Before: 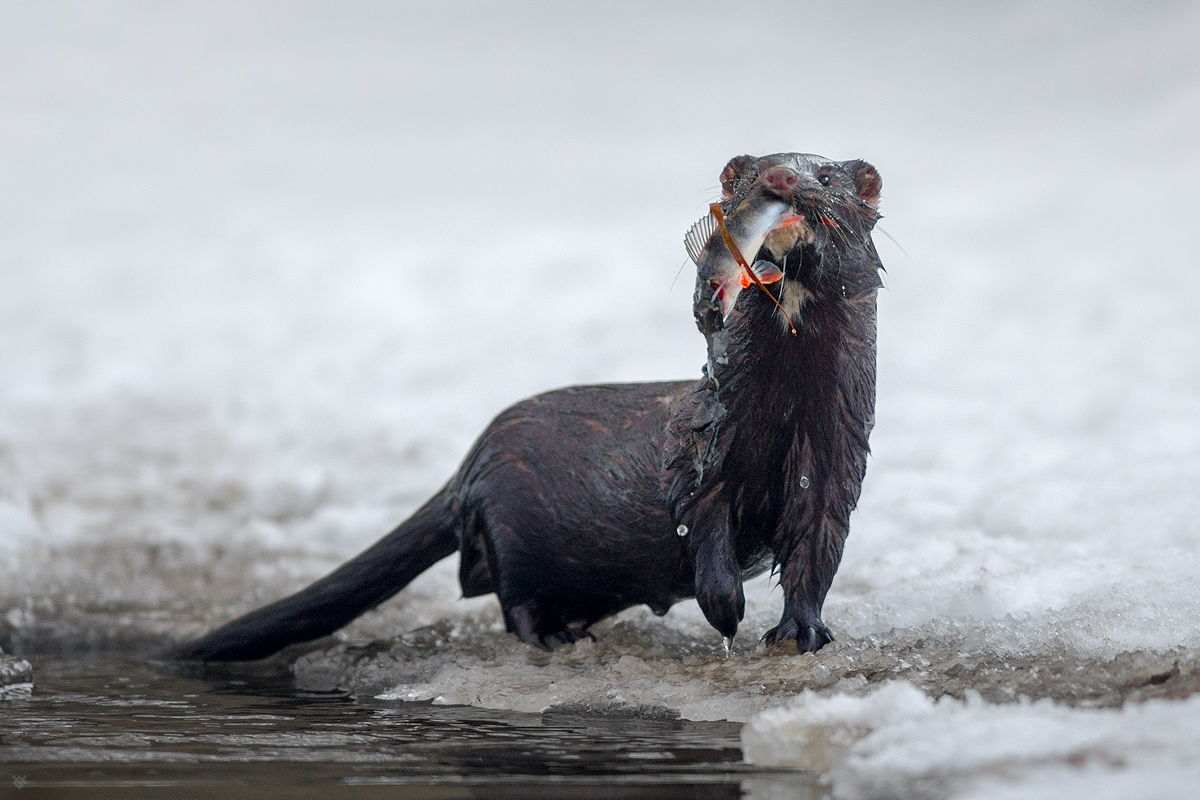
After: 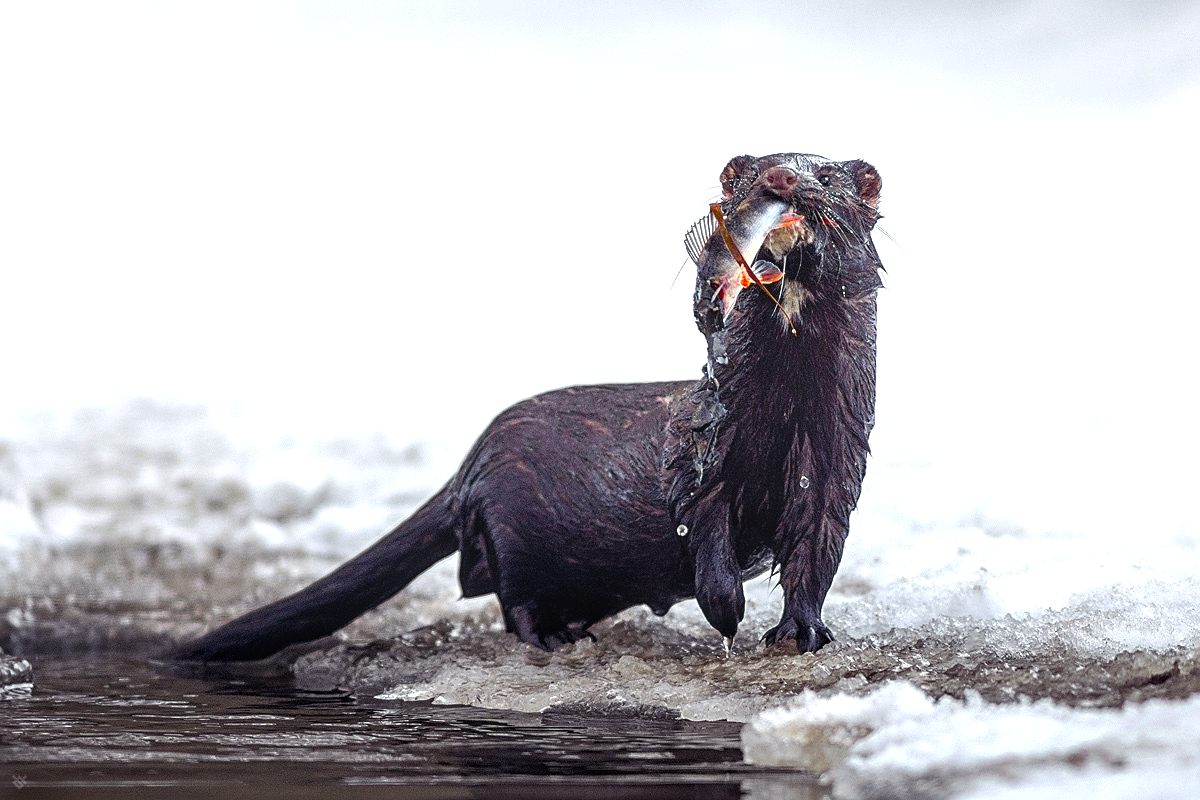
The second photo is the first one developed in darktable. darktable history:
local contrast: on, module defaults
color balance rgb: shadows lift › luminance 0.387%, shadows lift › chroma 6.866%, shadows lift › hue 298.75°, highlights gain › luminance 14.469%, perceptual saturation grading › global saturation 10.23%, perceptual brilliance grading › global brilliance 14.307%, perceptual brilliance grading › shadows -34.634%, global vibrance 20%
sharpen: on, module defaults
